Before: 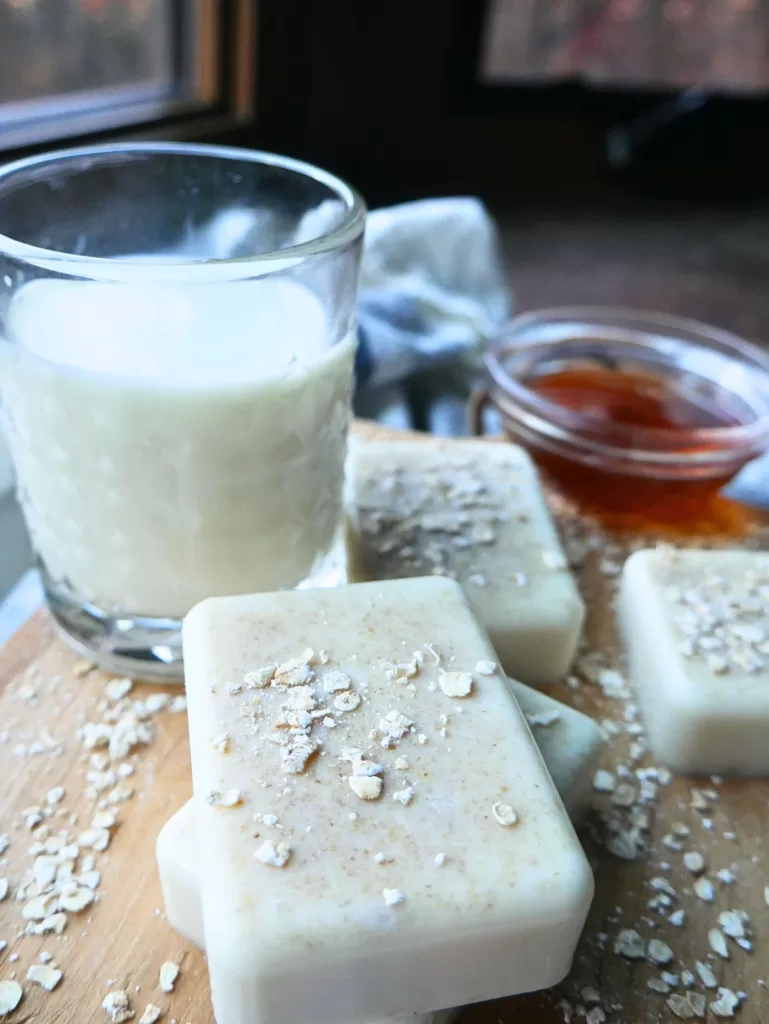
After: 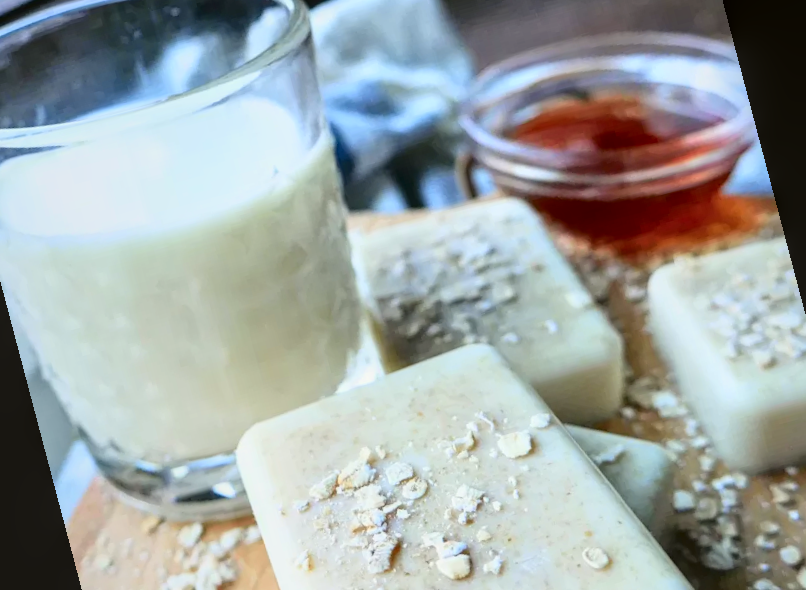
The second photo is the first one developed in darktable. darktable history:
rotate and perspective: rotation -14.8°, crop left 0.1, crop right 0.903, crop top 0.25, crop bottom 0.748
local contrast: on, module defaults
tone curve: curves: ch0 [(0, 0.021) (0.049, 0.044) (0.152, 0.14) (0.328, 0.377) (0.473, 0.543) (0.641, 0.705) (0.868, 0.887) (1, 0.969)]; ch1 [(0, 0) (0.302, 0.331) (0.427, 0.433) (0.472, 0.47) (0.502, 0.503) (0.522, 0.526) (0.564, 0.591) (0.602, 0.632) (0.677, 0.701) (0.859, 0.885) (1, 1)]; ch2 [(0, 0) (0.33, 0.301) (0.447, 0.44) (0.487, 0.496) (0.502, 0.516) (0.535, 0.554) (0.565, 0.598) (0.618, 0.629) (1, 1)], color space Lab, independent channels, preserve colors none
